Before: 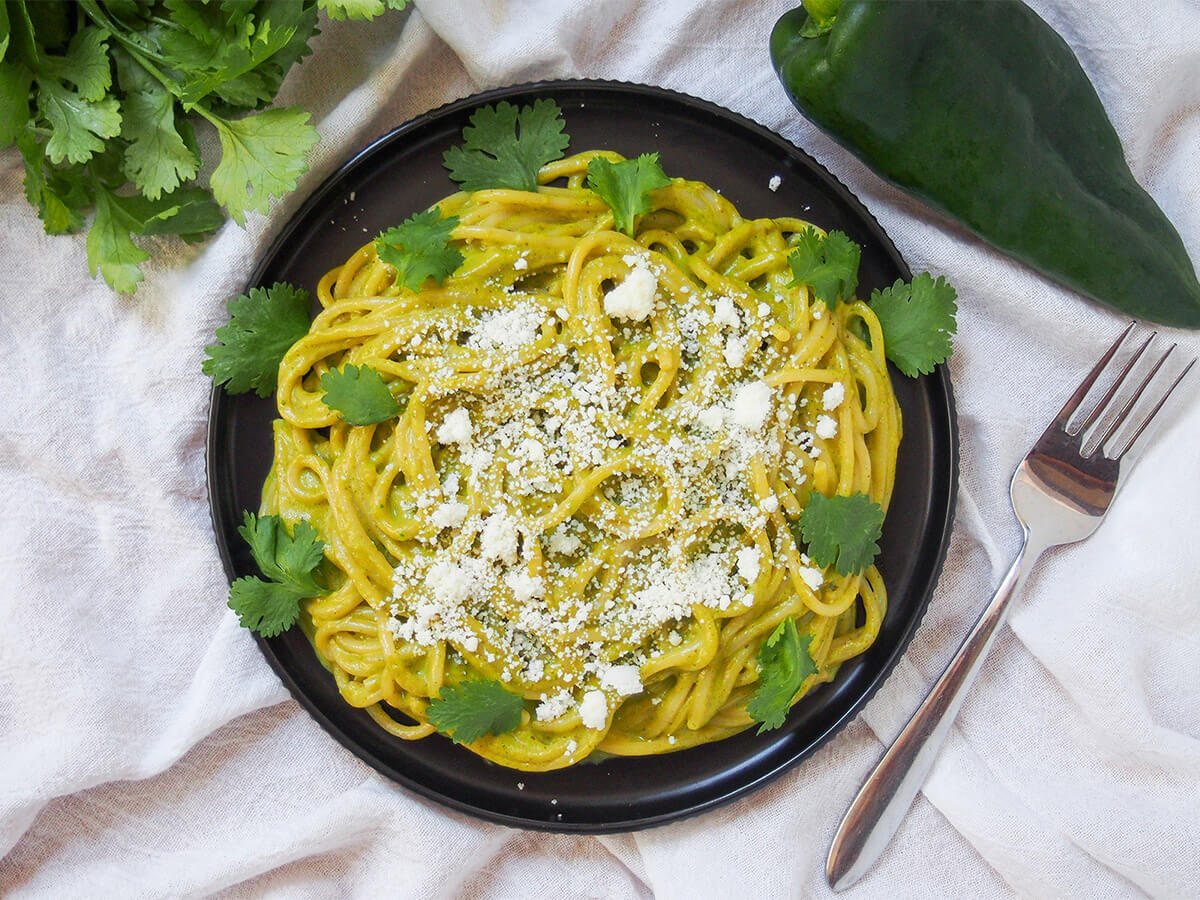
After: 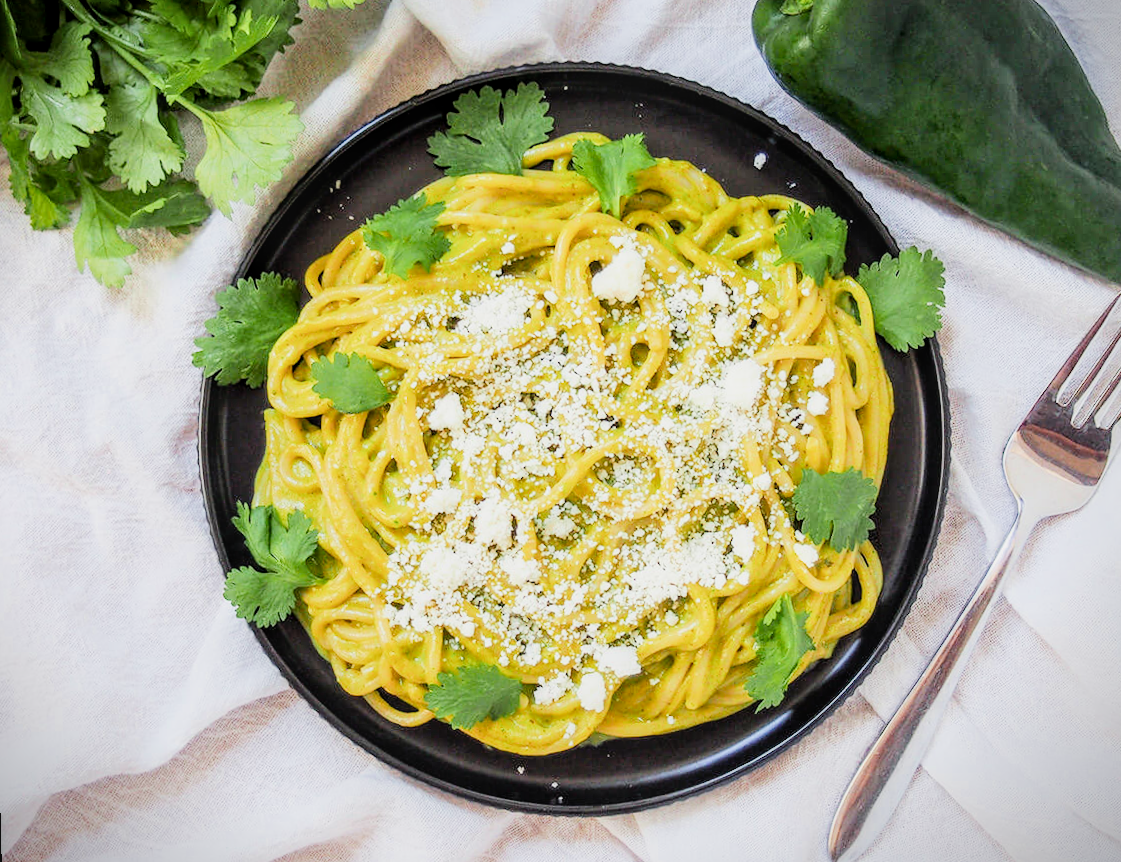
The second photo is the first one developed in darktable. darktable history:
local contrast: on, module defaults
tone equalizer: -8 EV -0.417 EV, -7 EV -0.389 EV, -6 EV -0.333 EV, -5 EV -0.222 EV, -3 EV 0.222 EV, -2 EV 0.333 EV, -1 EV 0.389 EV, +0 EV 0.417 EV, edges refinement/feathering 500, mask exposure compensation -1.57 EV, preserve details no
exposure: black level correction 0.001, exposure 1 EV, compensate highlight preservation false
crop and rotate: right 5.167%
rotate and perspective: rotation -1.42°, crop left 0.016, crop right 0.984, crop top 0.035, crop bottom 0.965
filmic rgb: black relative exposure -6.98 EV, white relative exposure 5.63 EV, hardness 2.86
vignetting: fall-off start 97.23%, saturation -0.024, center (-0.033, -0.042), width/height ratio 1.179, unbound false
